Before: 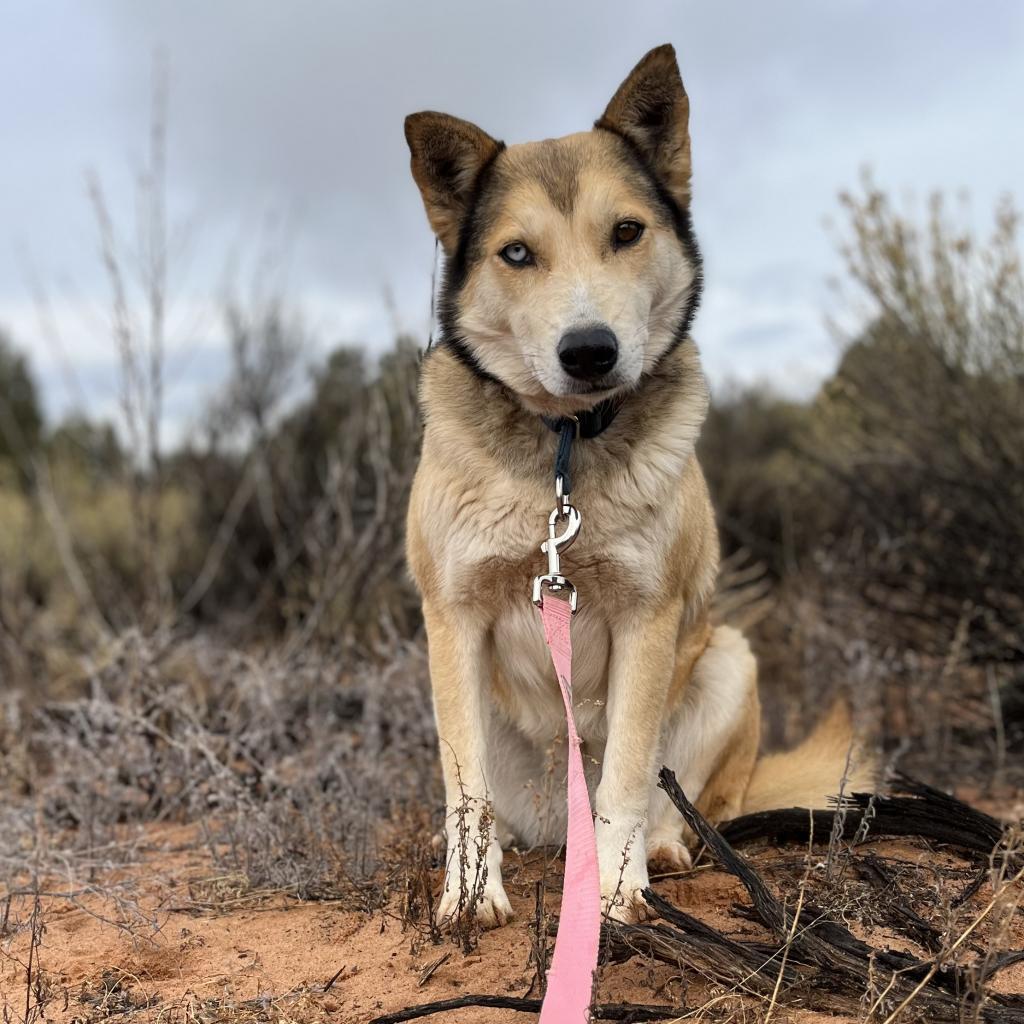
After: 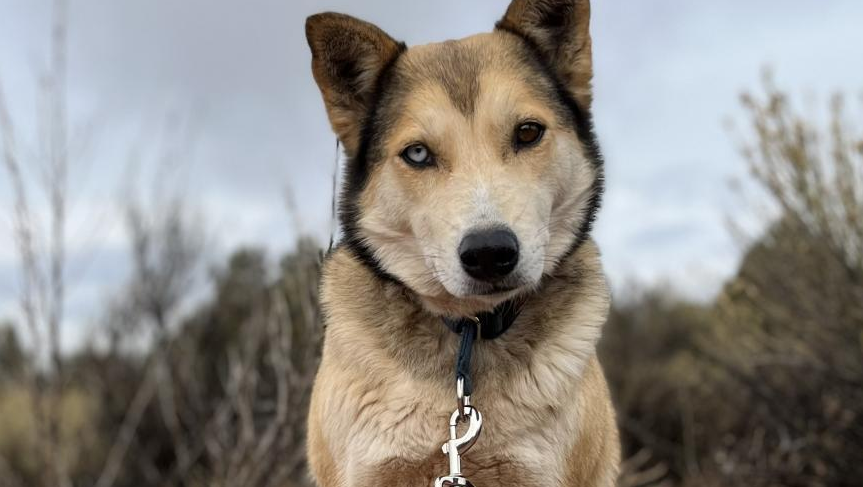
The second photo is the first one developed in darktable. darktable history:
crop and rotate: left 9.682%, top 9.705%, right 5.961%, bottom 42.646%
